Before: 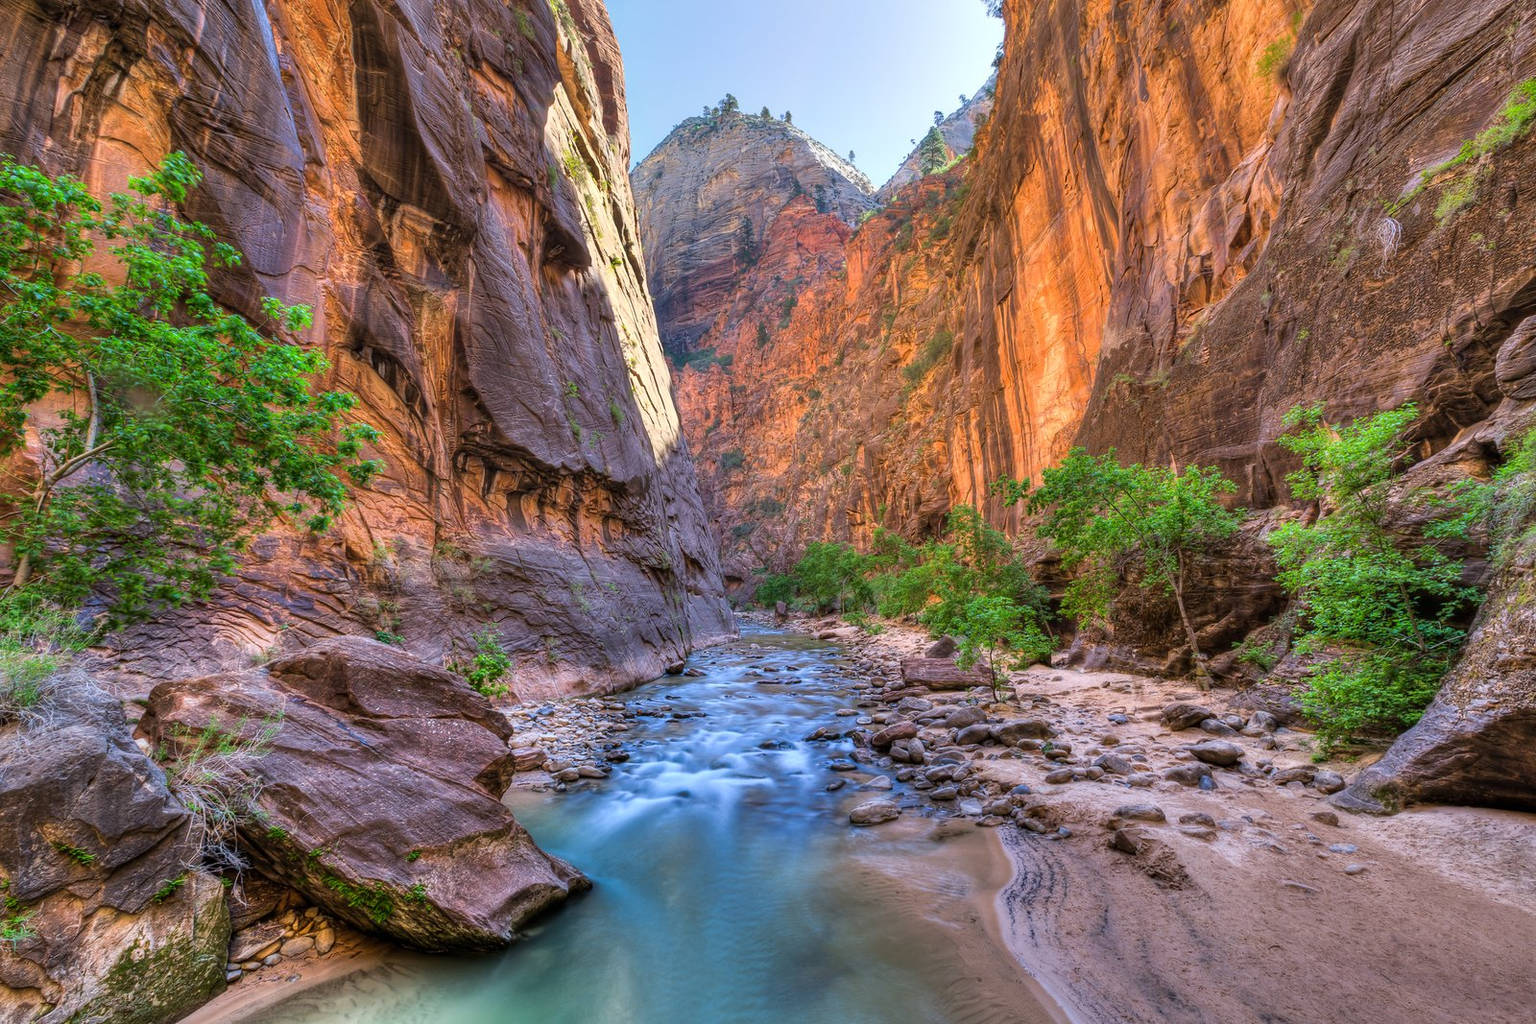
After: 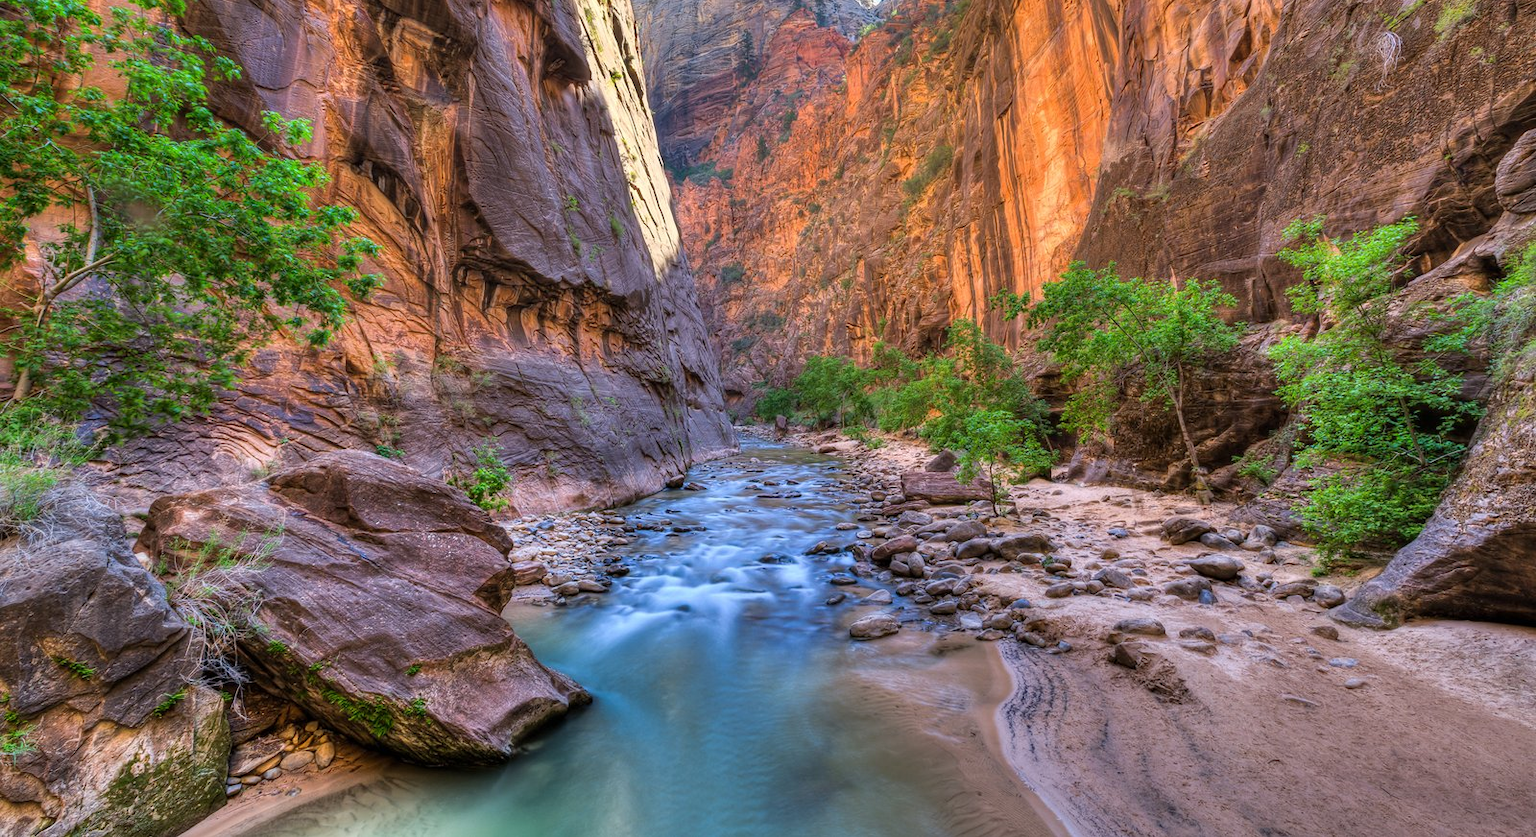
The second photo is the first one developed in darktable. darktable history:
crop and rotate: top 18.229%
